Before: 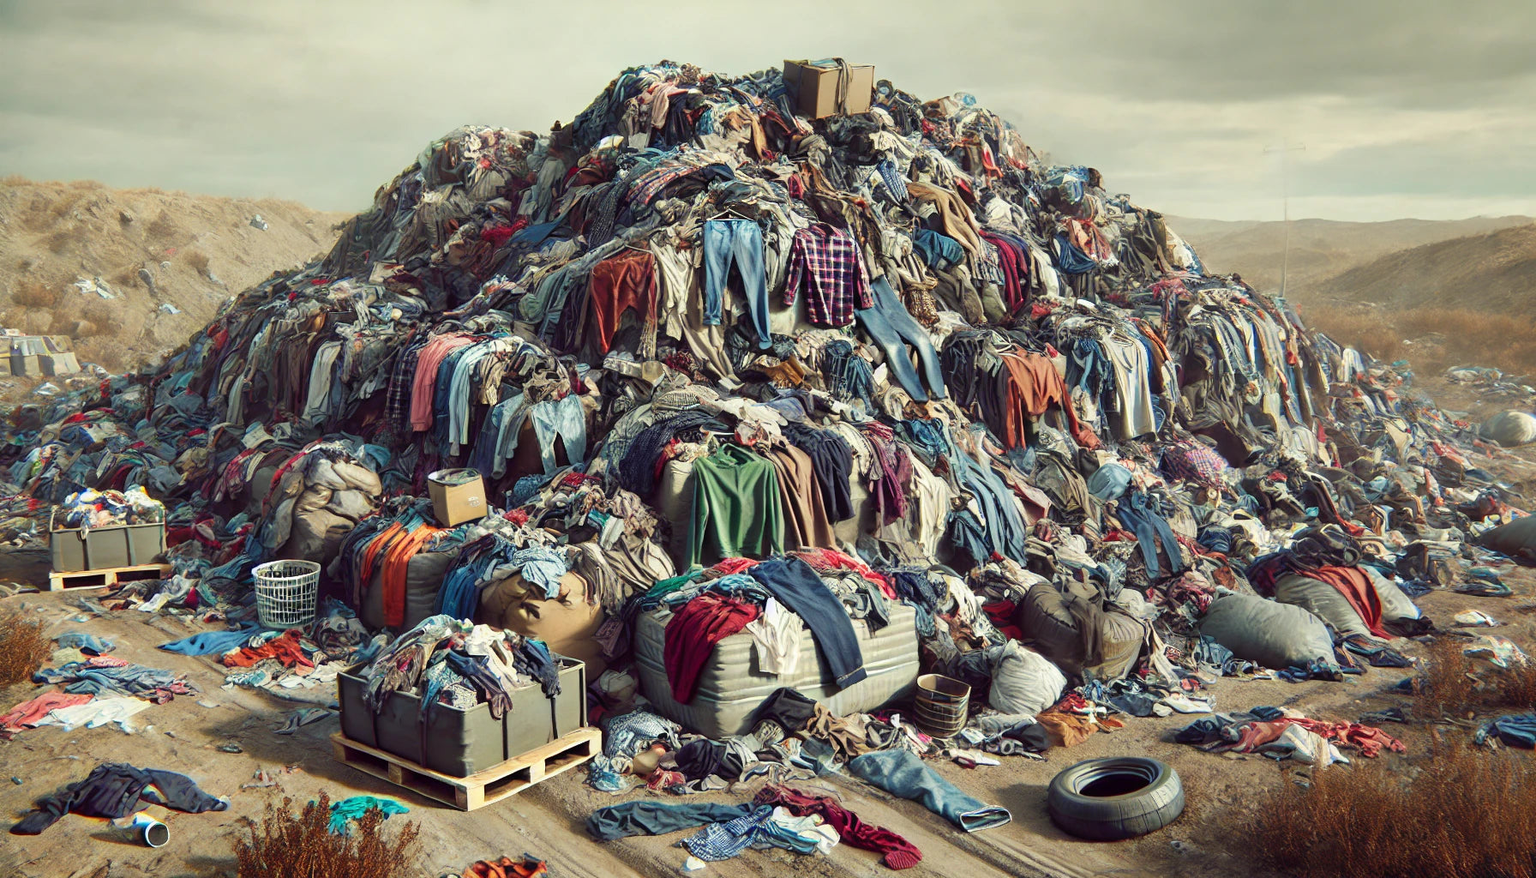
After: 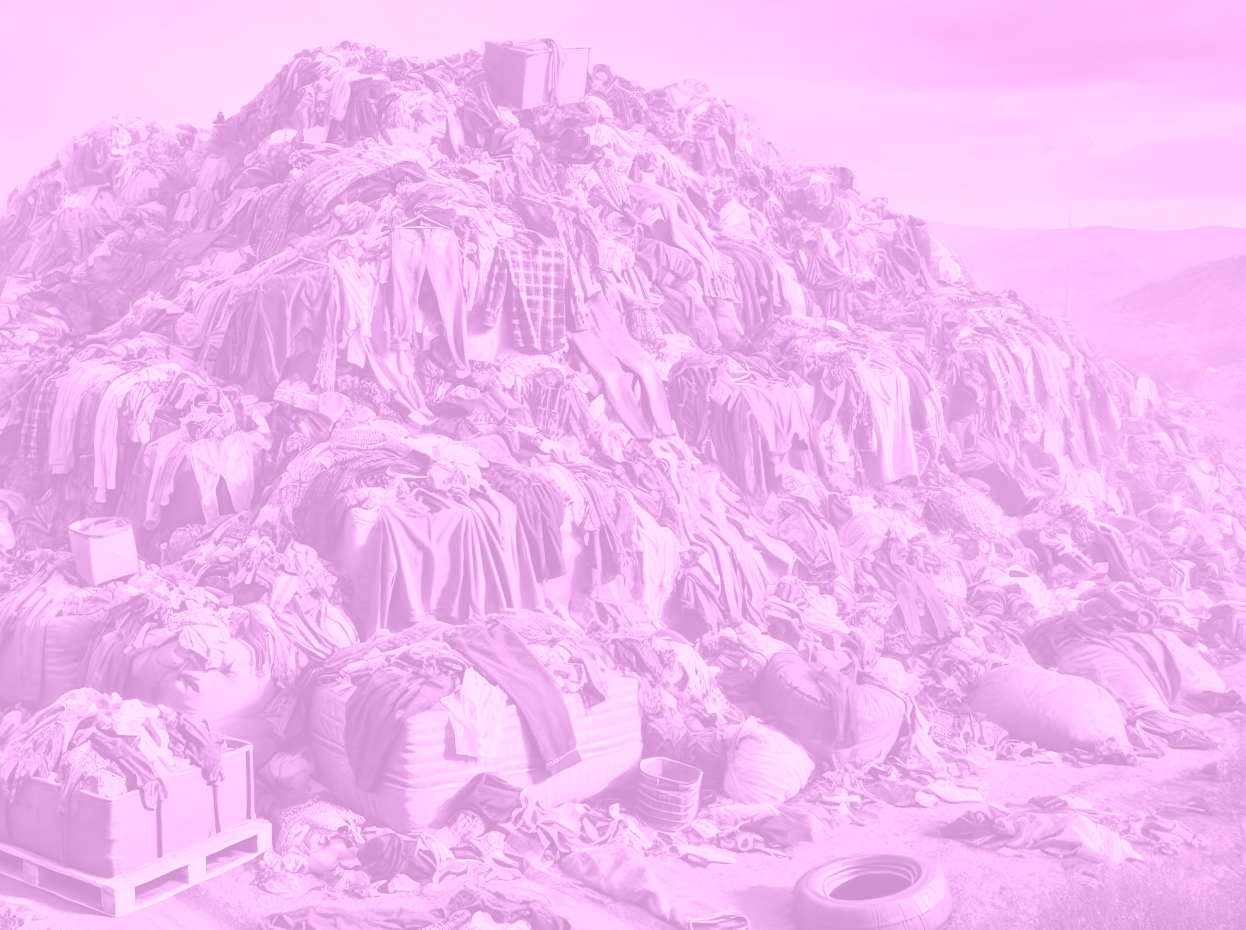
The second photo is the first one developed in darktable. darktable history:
crop and rotate: left 24.034%, top 2.838%, right 6.406%, bottom 6.299%
shadows and highlights: shadows 24.5, highlights -78.15, soften with gaussian
colorize: hue 331.2°, saturation 75%, source mix 30.28%, lightness 70.52%, version 1
